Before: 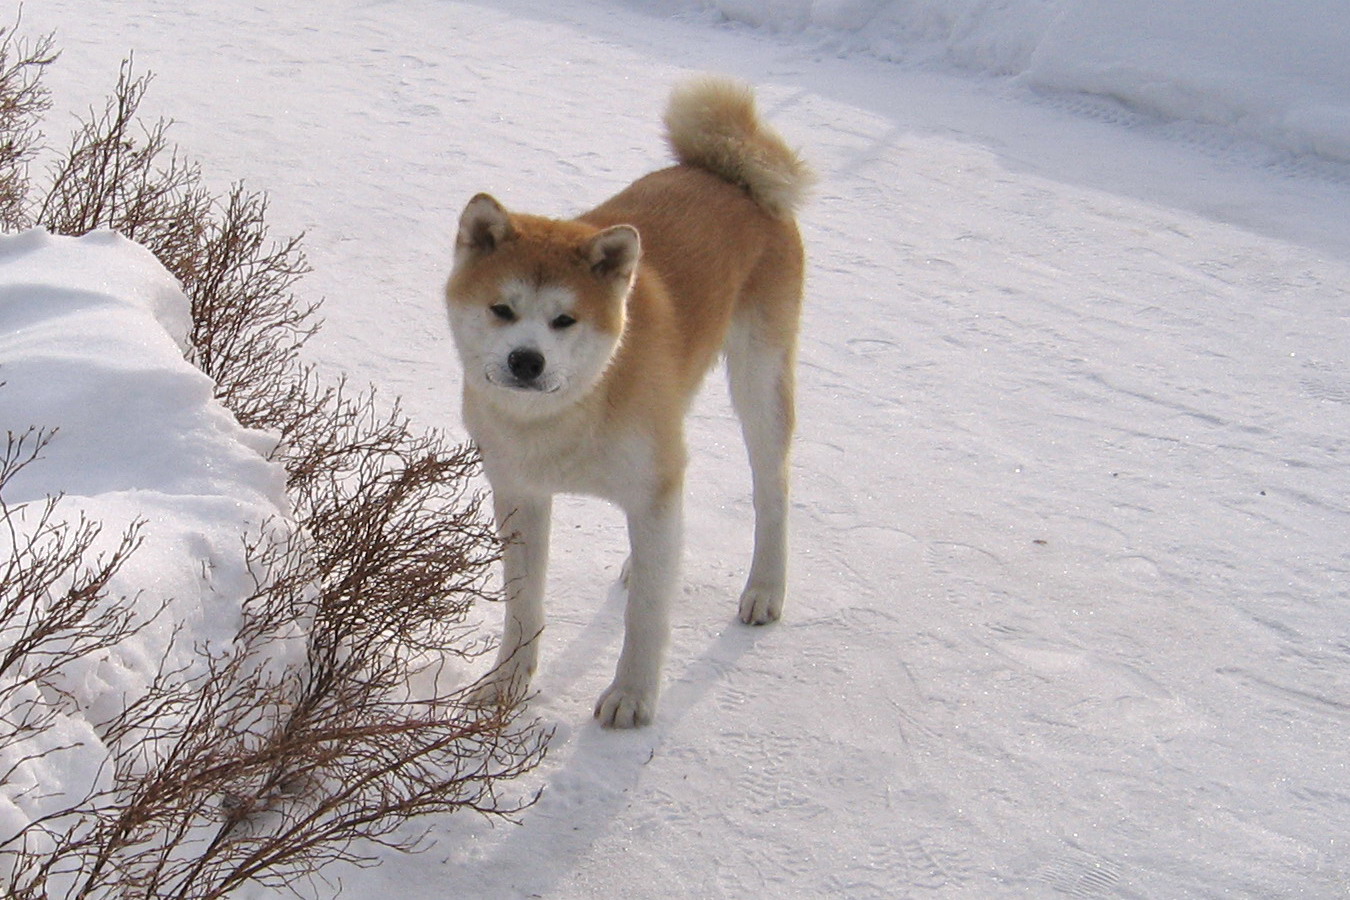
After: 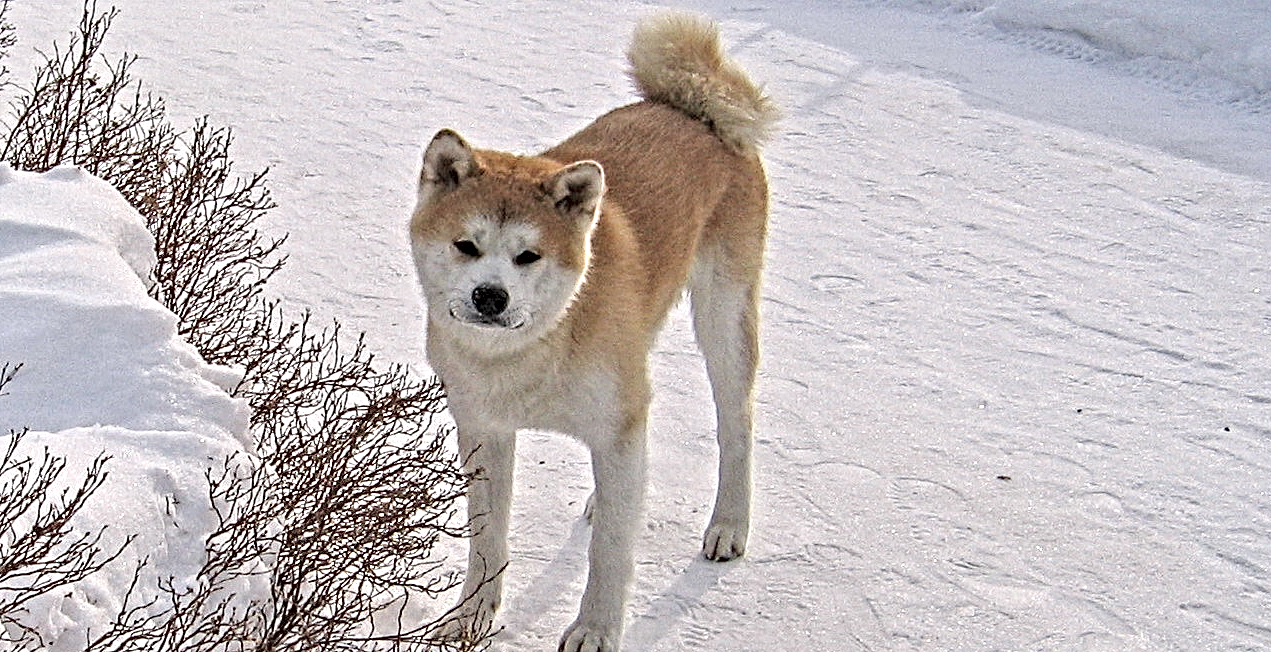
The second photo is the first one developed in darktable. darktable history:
contrast brightness saturation: brightness 0.141
crop: left 2.675%, top 7.191%, right 3.113%, bottom 20.346%
contrast equalizer: octaves 7, y [[0.406, 0.494, 0.589, 0.753, 0.877, 0.999], [0.5 ×6], [0.5 ×6], [0 ×6], [0 ×6]]
